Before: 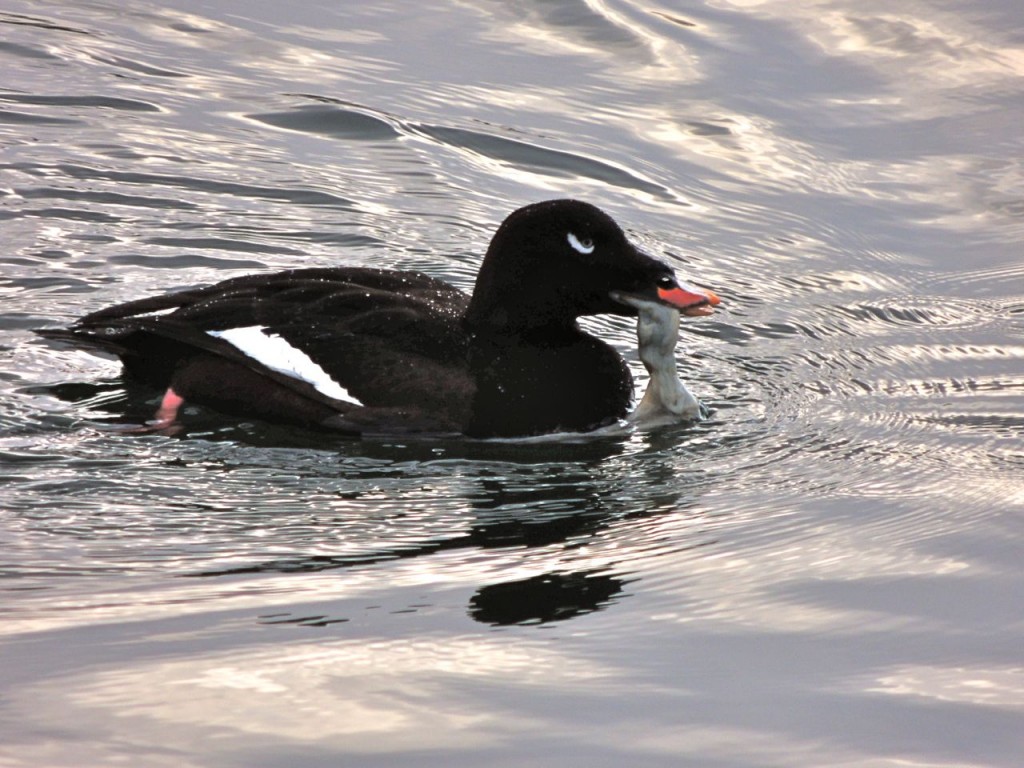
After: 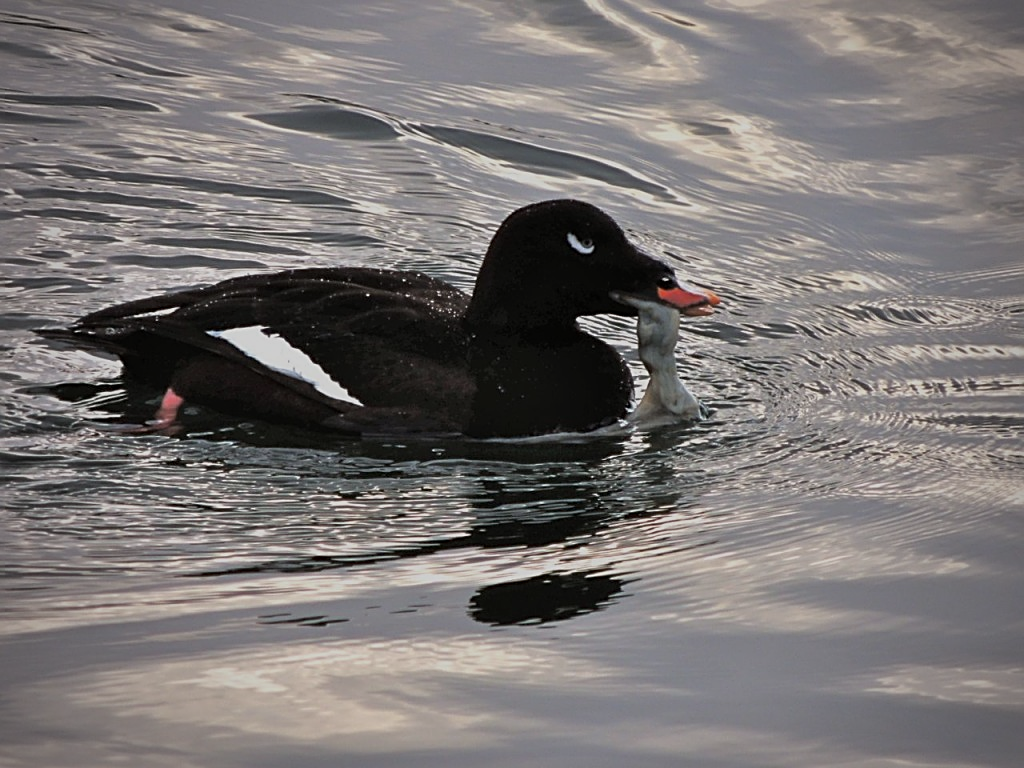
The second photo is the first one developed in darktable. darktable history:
exposure: black level correction 0, exposure -0.699 EV, compensate highlight preservation false
sharpen: on, module defaults
vignetting: fall-off start 71.82%, brightness -0.454, saturation -0.305
